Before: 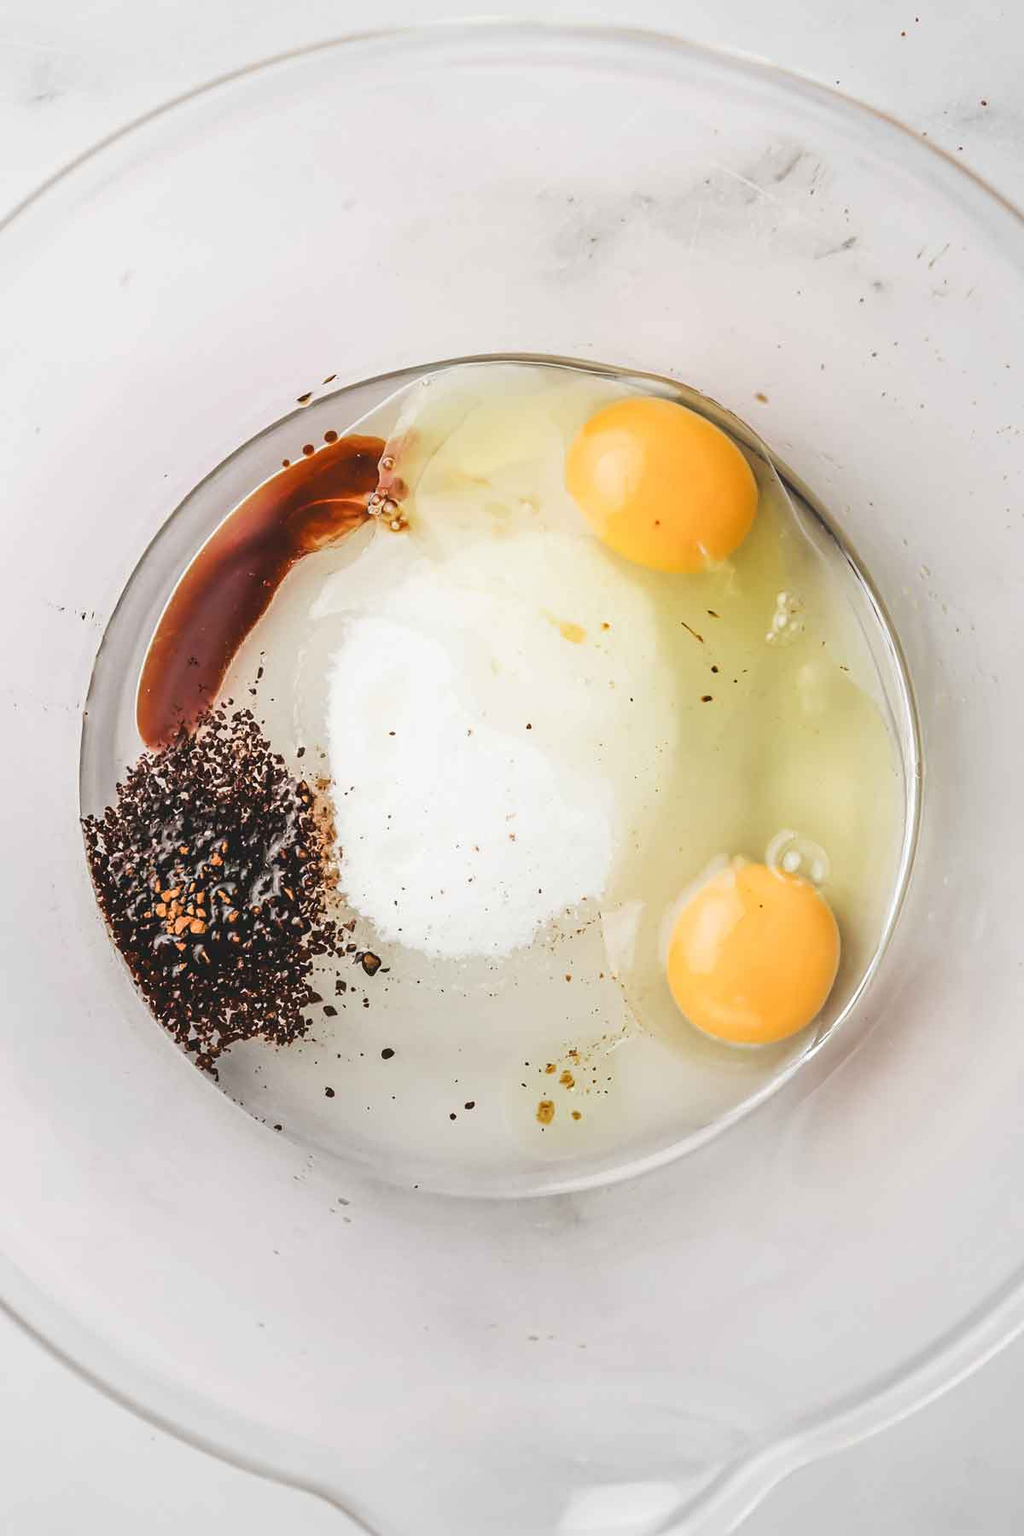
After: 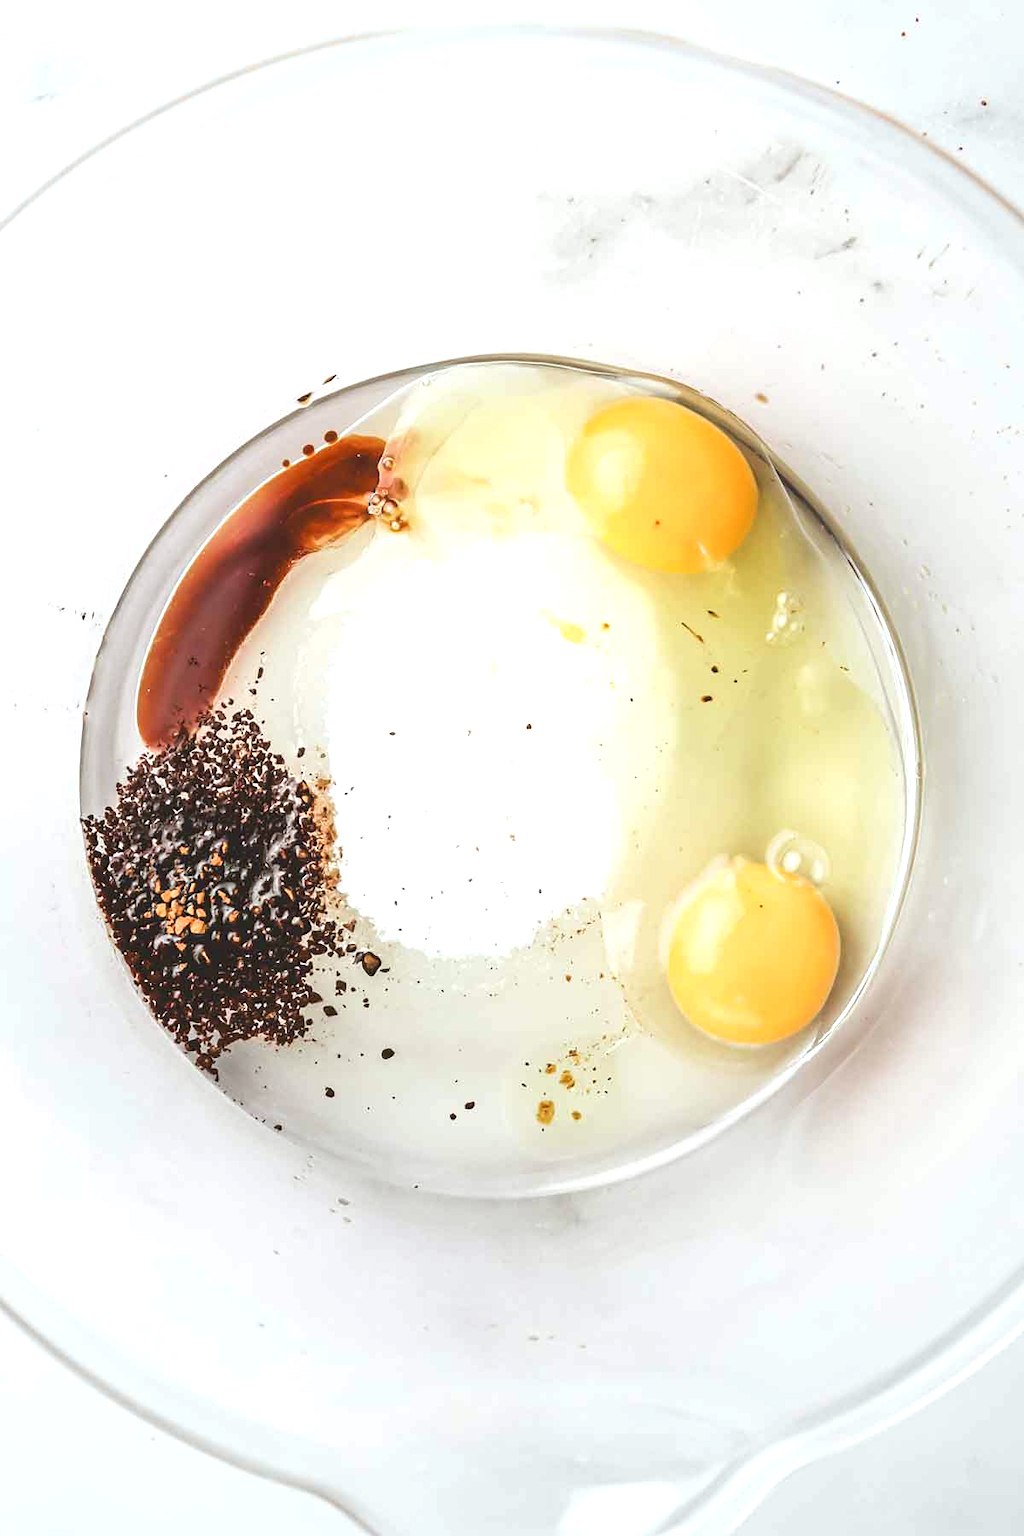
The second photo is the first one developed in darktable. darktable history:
color correction: highlights a* -2.73, highlights b* -2.09, shadows a* 2.41, shadows b* 2.73
exposure: black level correction 0, exposure 0.5 EV, compensate highlight preservation false
